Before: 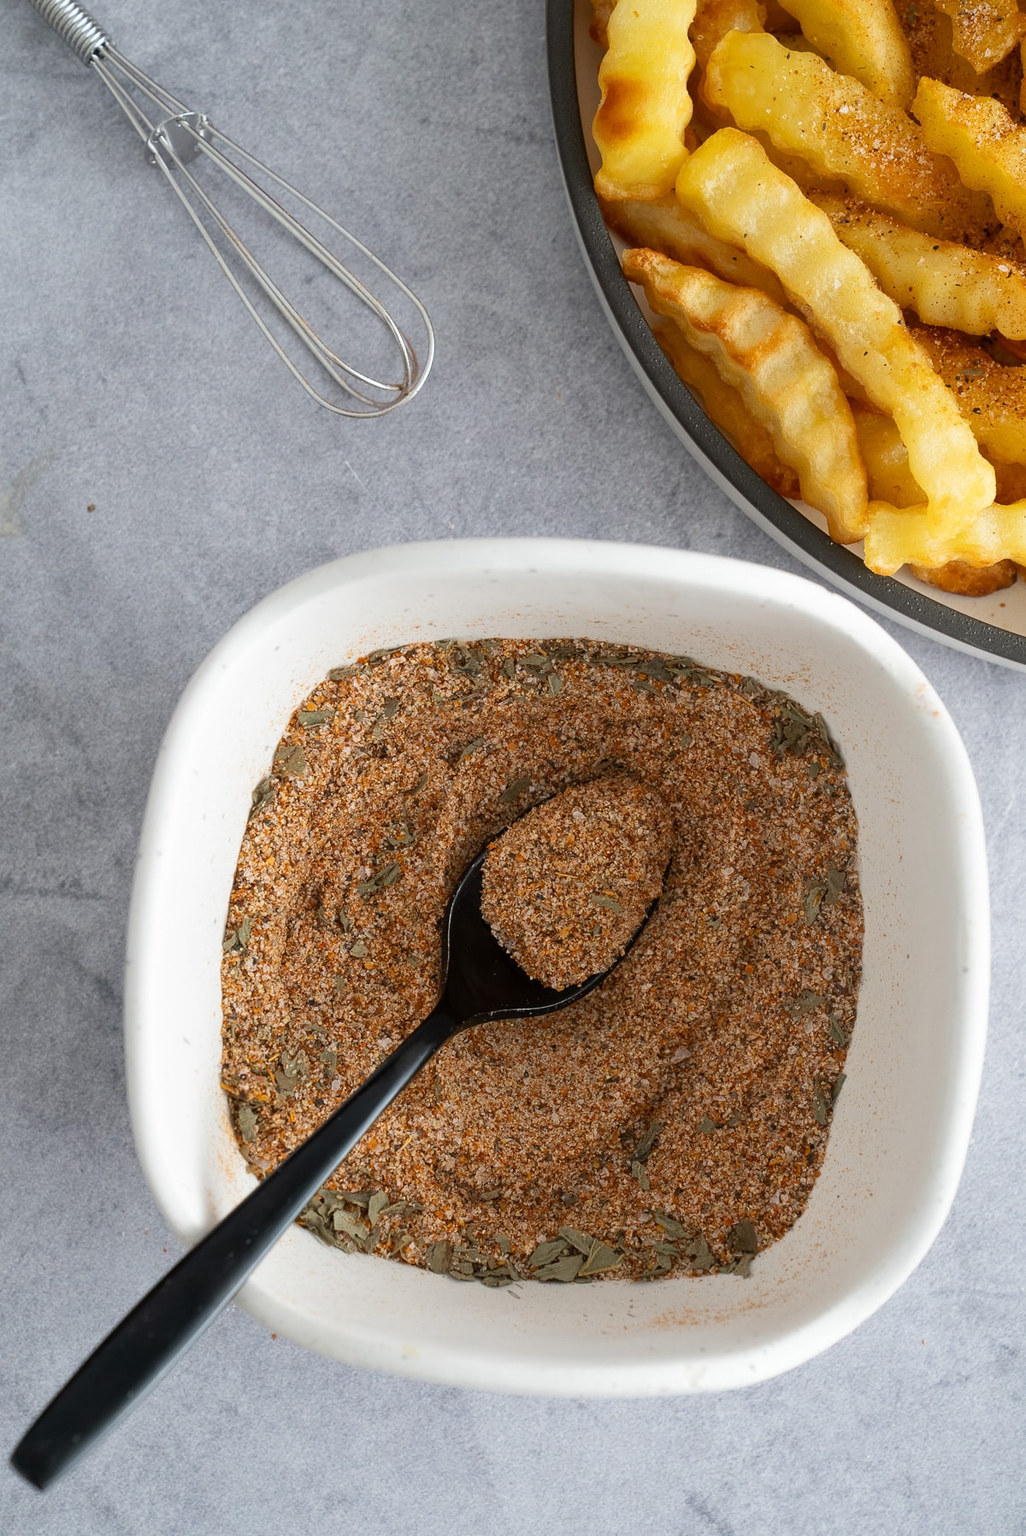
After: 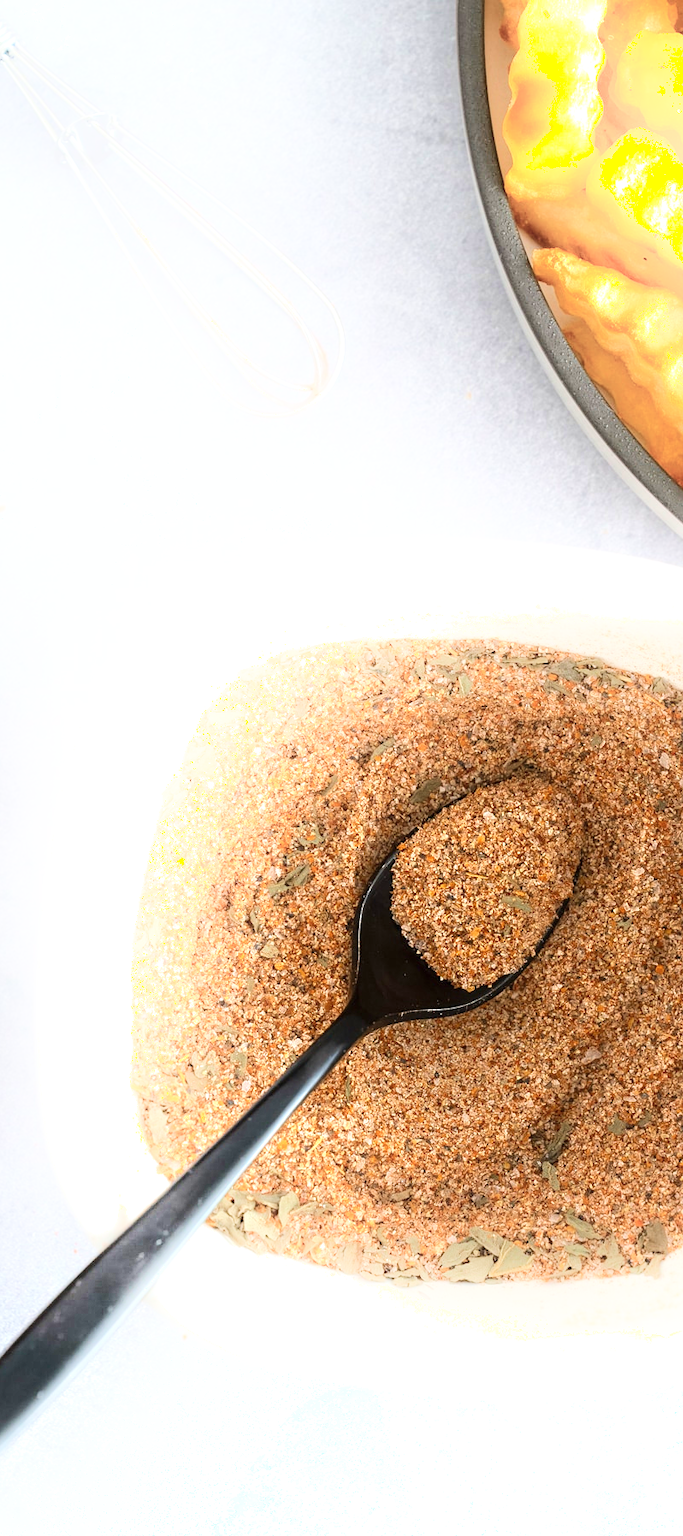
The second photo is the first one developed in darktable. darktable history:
crop and rotate: left 8.786%, right 24.548%
shadows and highlights: shadows -21.3, highlights 100, soften with gaussian
velvia: on, module defaults
exposure: black level correction 0, exposure 1.1 EV, compensate highlight preservation false
color balance rgb: on, module defaults
